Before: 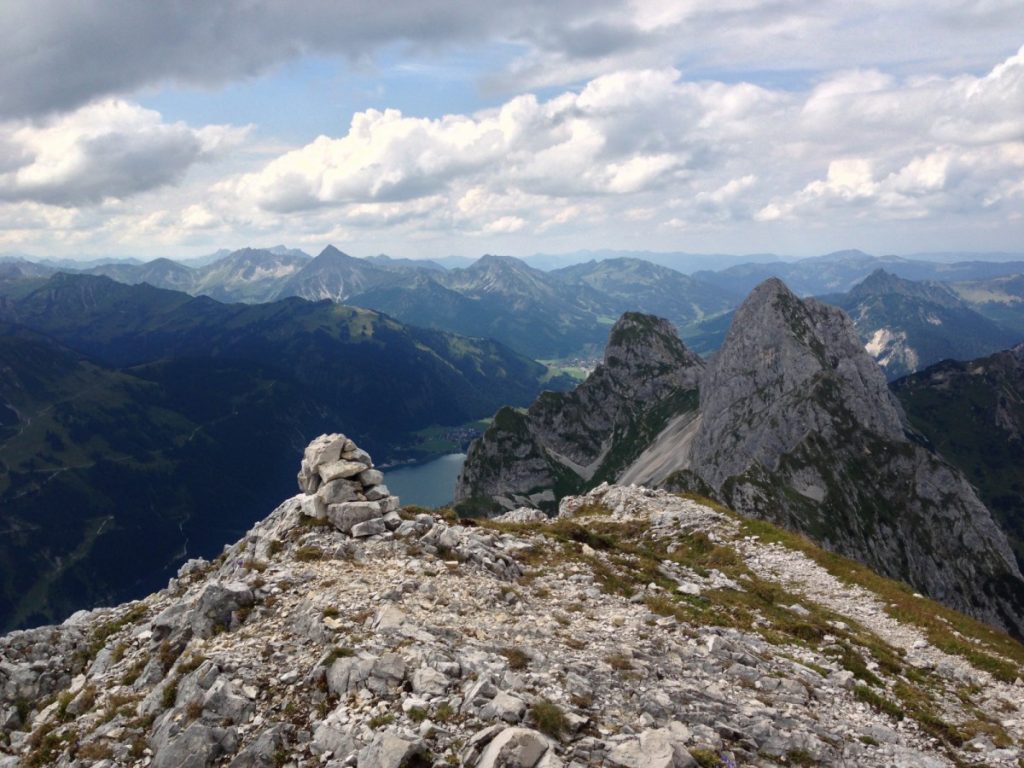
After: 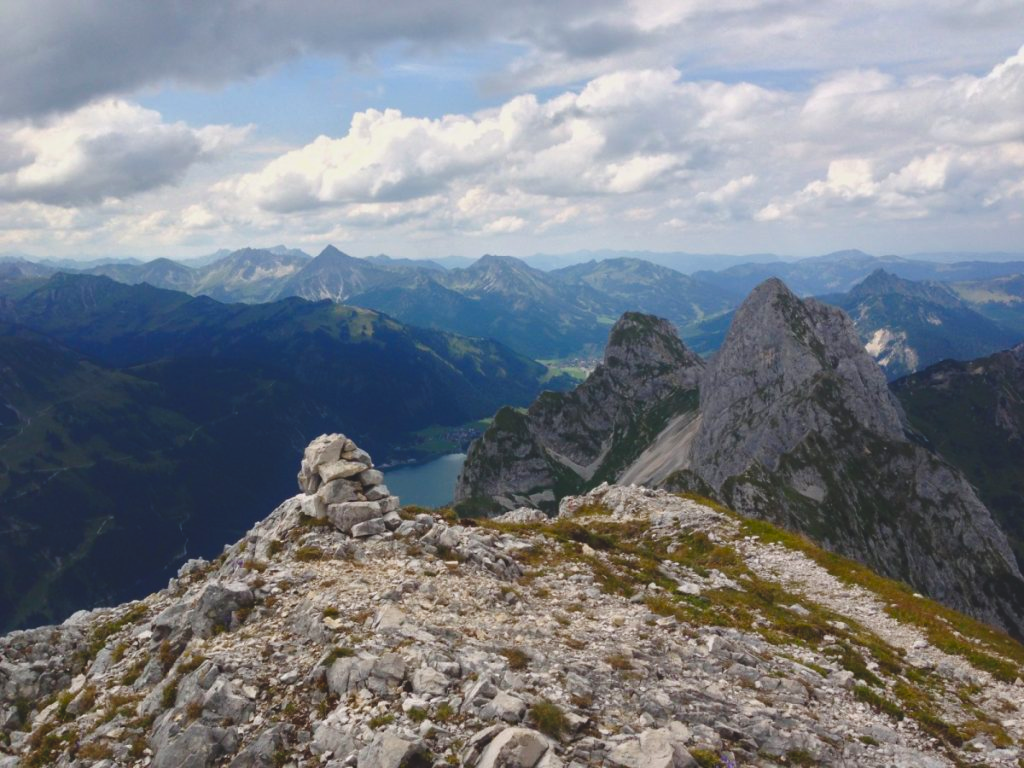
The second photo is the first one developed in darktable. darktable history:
color balance rgb: perceptual saturation grading › global saturation 35%, perceptual saturation grading › highlights -30%, perceptual saturation grading › shadows 35%, perceptual brilliance grading › global brilliance 3%, perceptual brilliance grading › highlights -3%, perceptual brilliance grading › shadows 3%
exposure: black level correction -0.014, exposure -0.193 EV, compensate highlight preservation false
